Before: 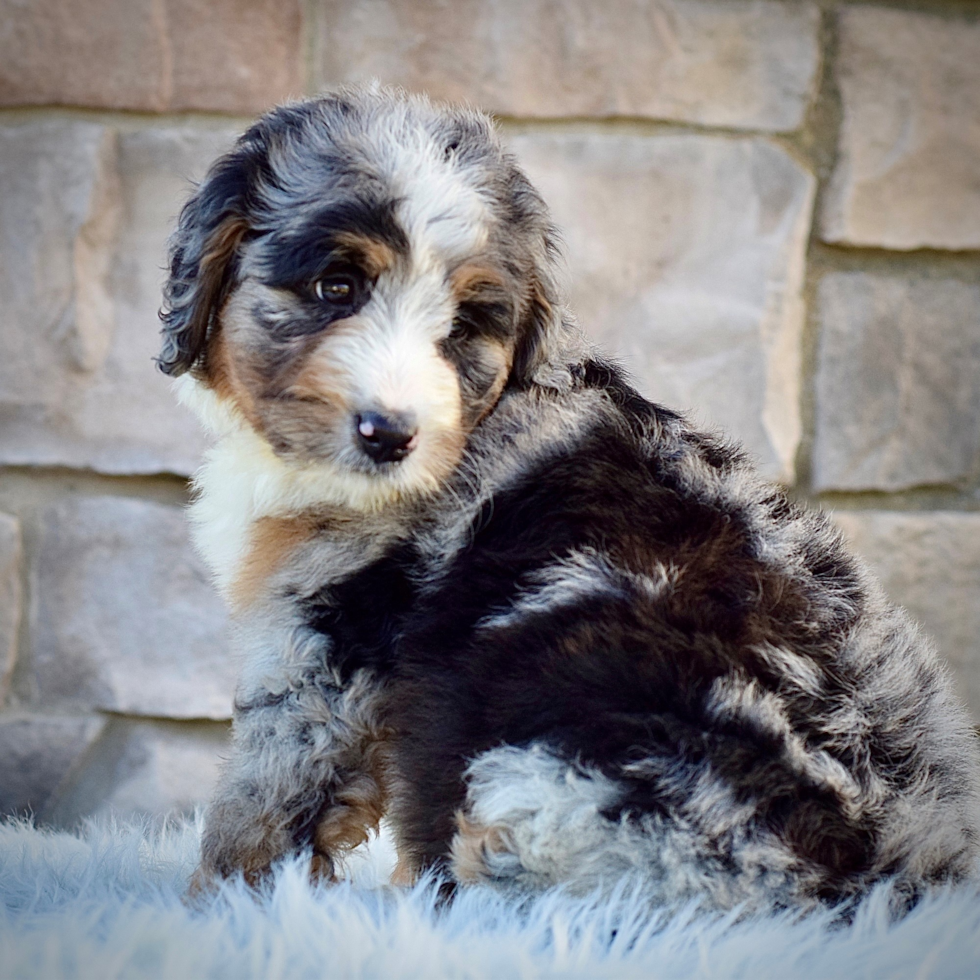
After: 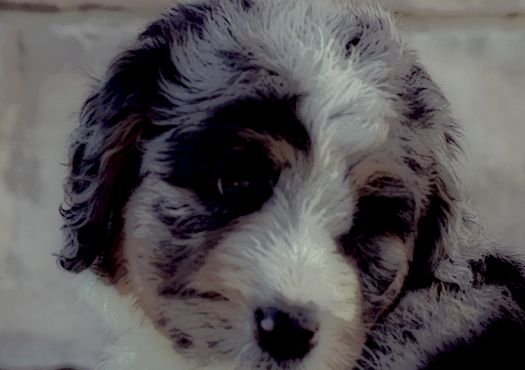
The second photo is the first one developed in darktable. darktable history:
crop: left 10.121%, top 10.631%, right 36.218%, bottom 51.526%
shadows and highlights: shadows -19.91, highlights -73.15
local contrast: highlights 0%, shadows 198%, detail 164%, midtone range 0.001
color correction: highlights a* -20.17, highlights b* 20.27, shadows a* 20.03, shadows b* -20.46, saturation 0.43
